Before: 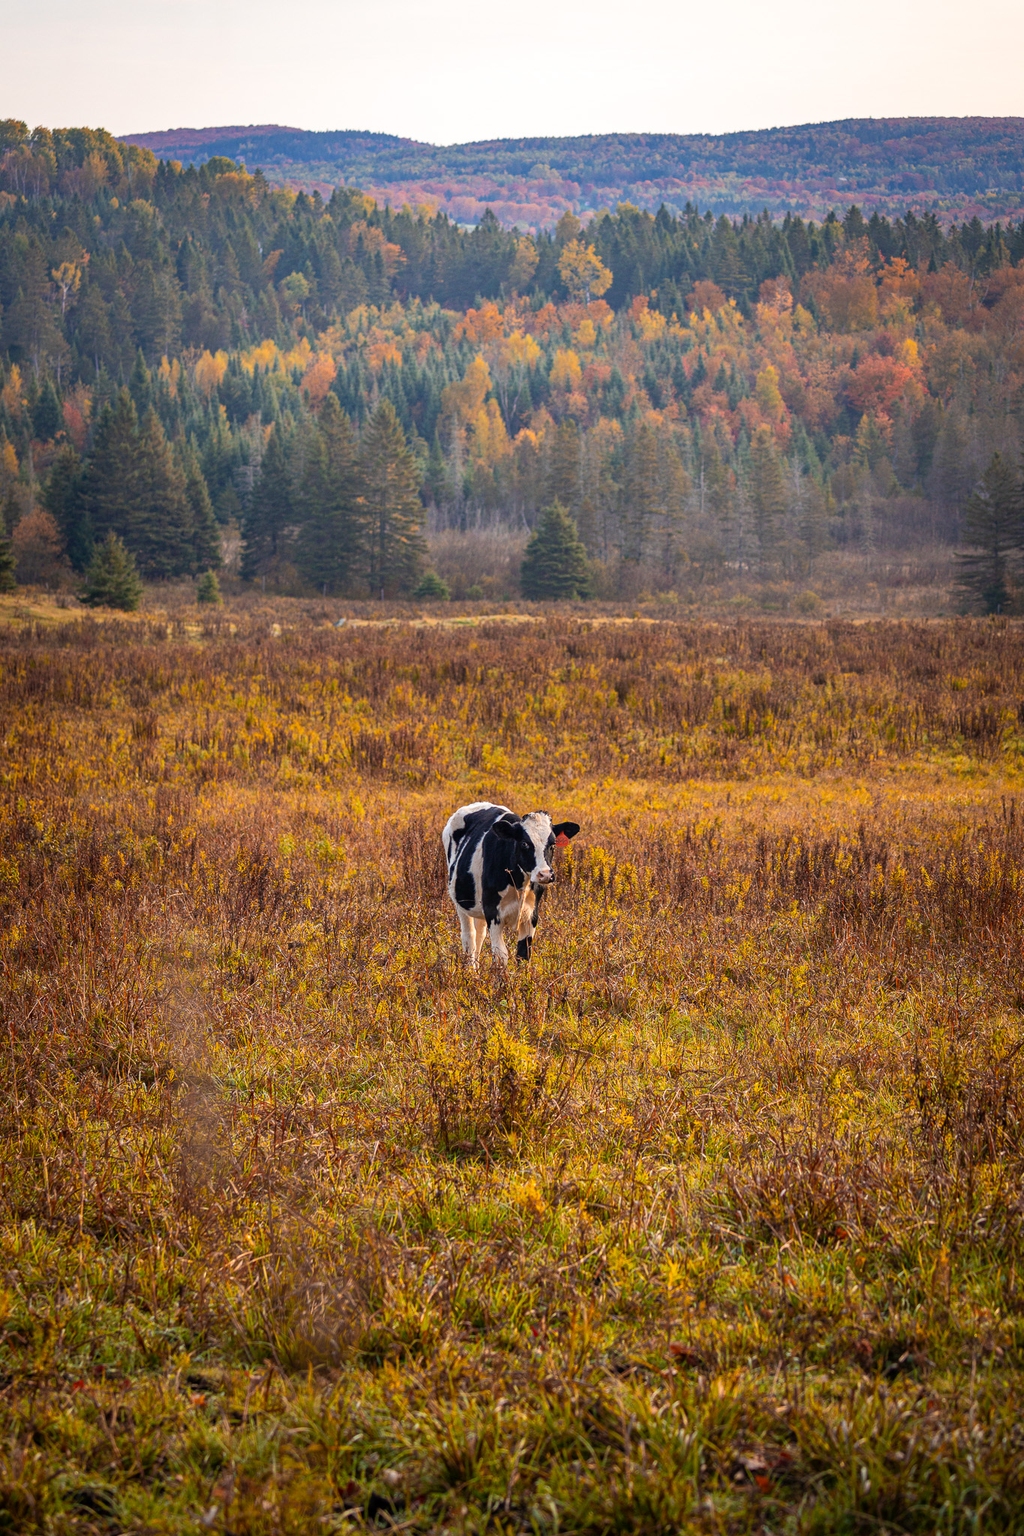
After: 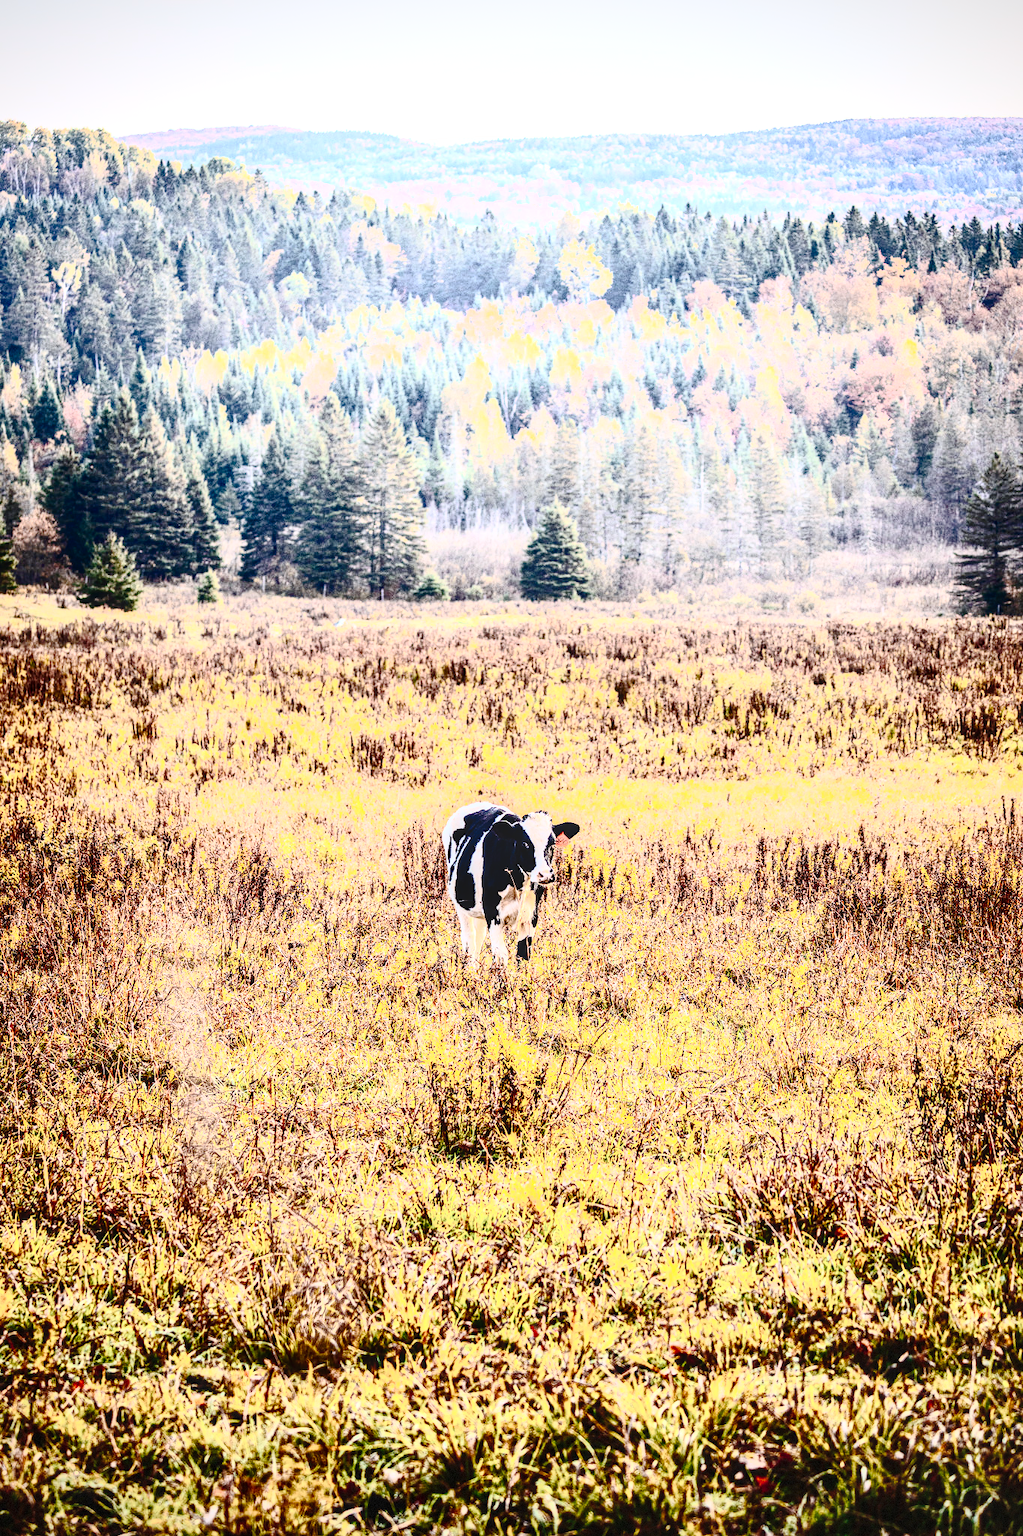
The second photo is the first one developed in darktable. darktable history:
tone curve: curves: ch0 [(0, 0) (0.003, 0.009) (0.011, 0.009) (0.025, 0.01) (0.044, 0.02) (0.069, 0.032) (0.1, 0.048) (0.136, 0.092) (0.177, 0.153) (0.224, 0.217) (0.277, 0.306) (0.335, 0.402) (0.399, 0.488) (0.468, 0.574) (0.543, 0.648) (0.623, 0.716) (0.709, 0.783) (0.801, 0.851) (0.898, 0.92) (1, 1)], preserve colors none
local contrast: on, module defaults
white balance: red 0.967, blue 1.049
contrast brightness saturation: contrast 0.93, brightness 0.2
exposure: black level correction 0, exposure 1.1 EV, compensate highlight preservation false
vignetting: fall-off start 100%, fall-off radius 71%, brightness -0.434, saturation -0.2, width/height ratio 1.178, dithering 8-bit output, unbound false
shadows and highlights: shadows 37.27, highlights -28.18, soften with gaussian
